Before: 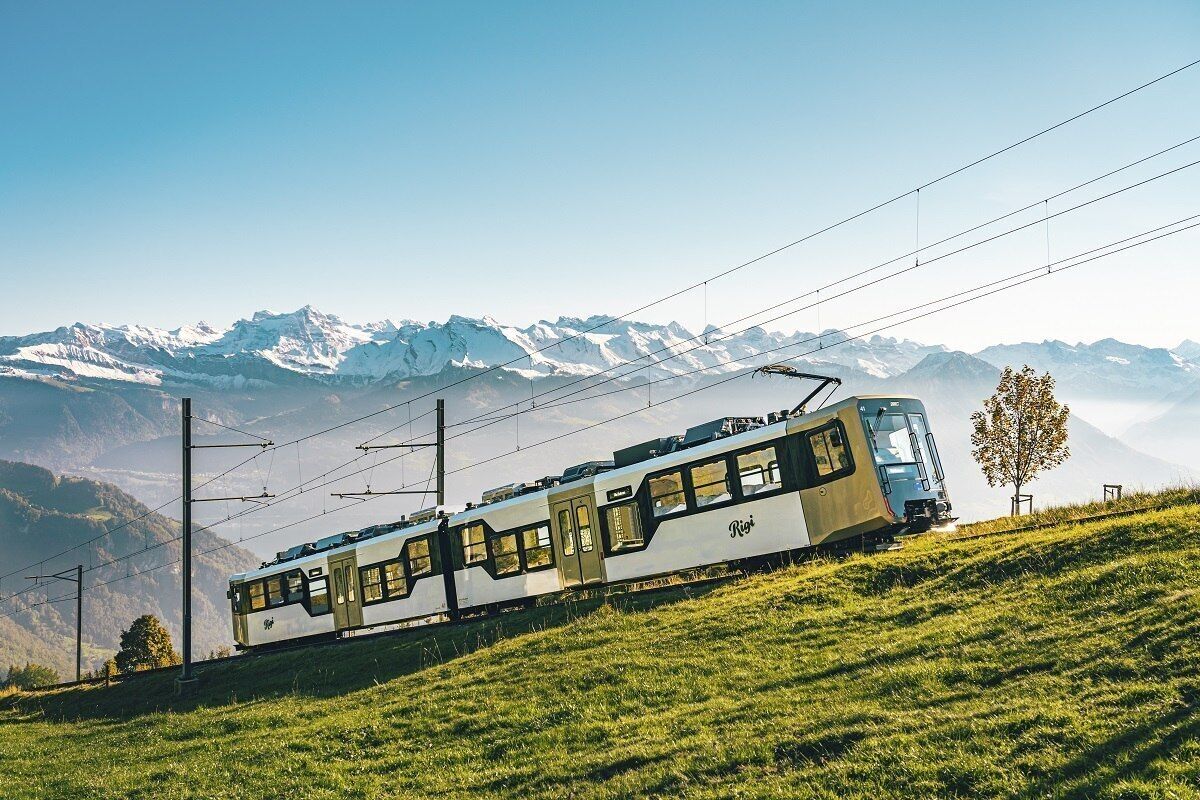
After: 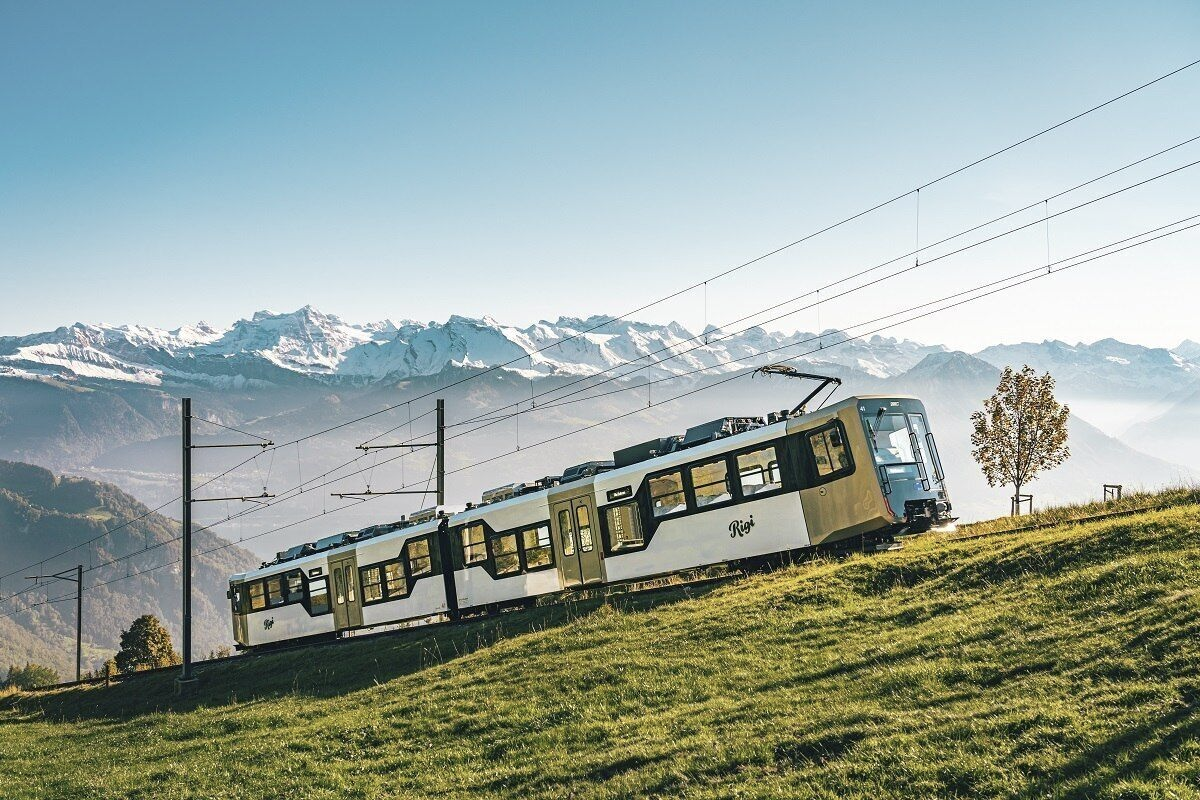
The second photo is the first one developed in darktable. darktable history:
color correction: highlights b* -0.034, saturation 0.816
